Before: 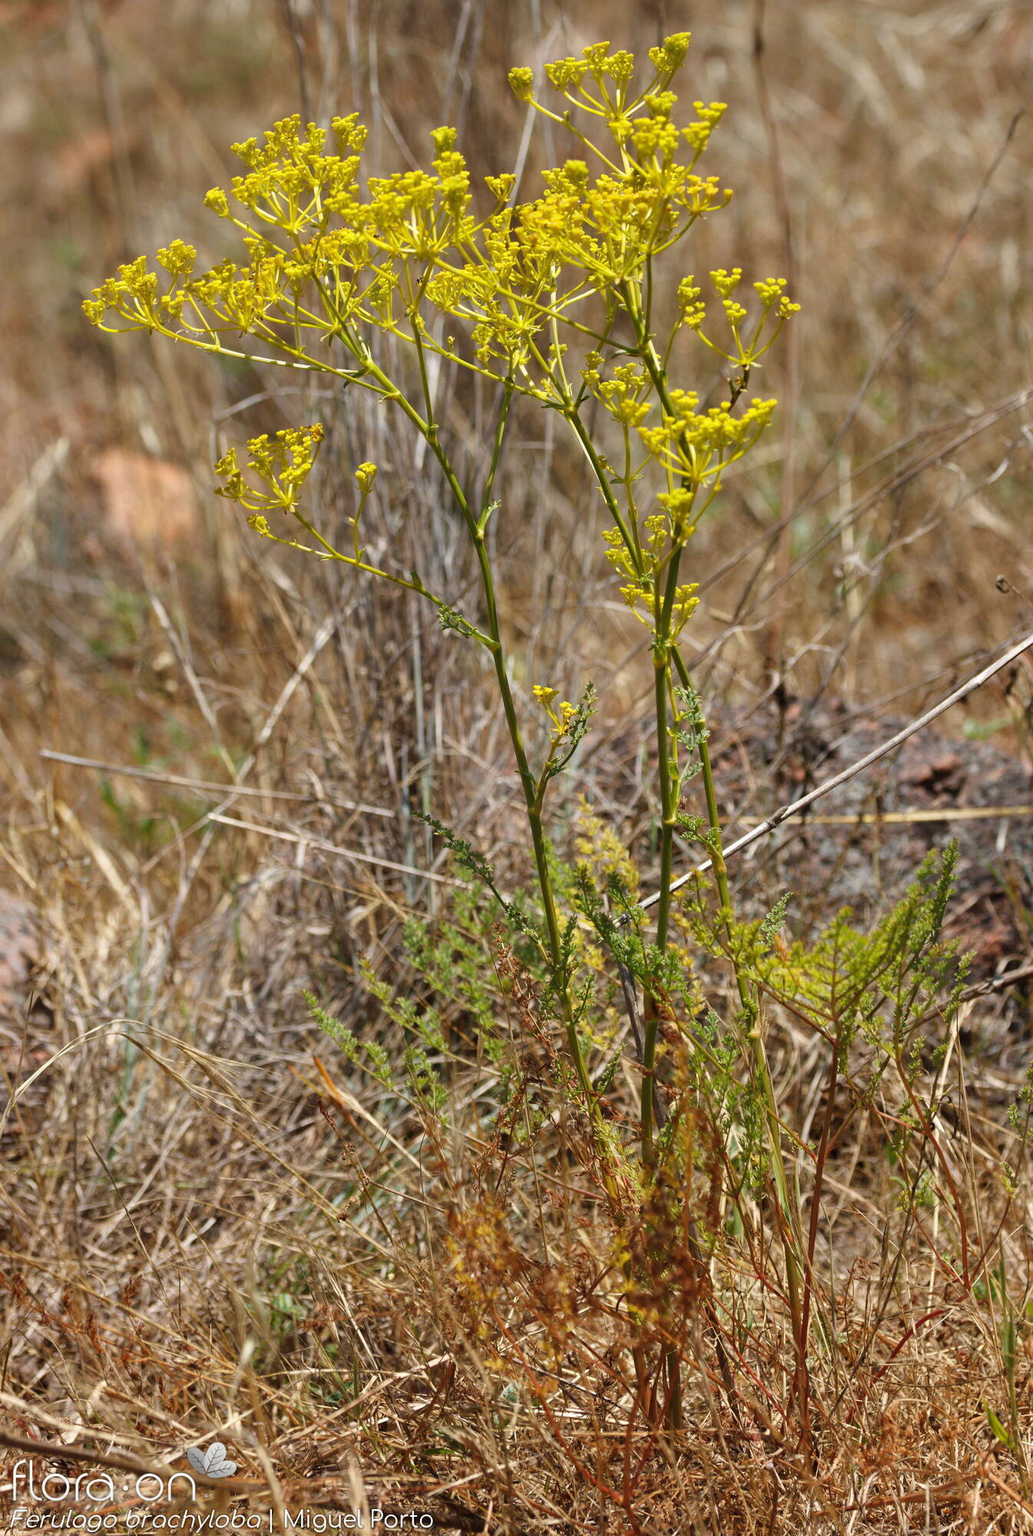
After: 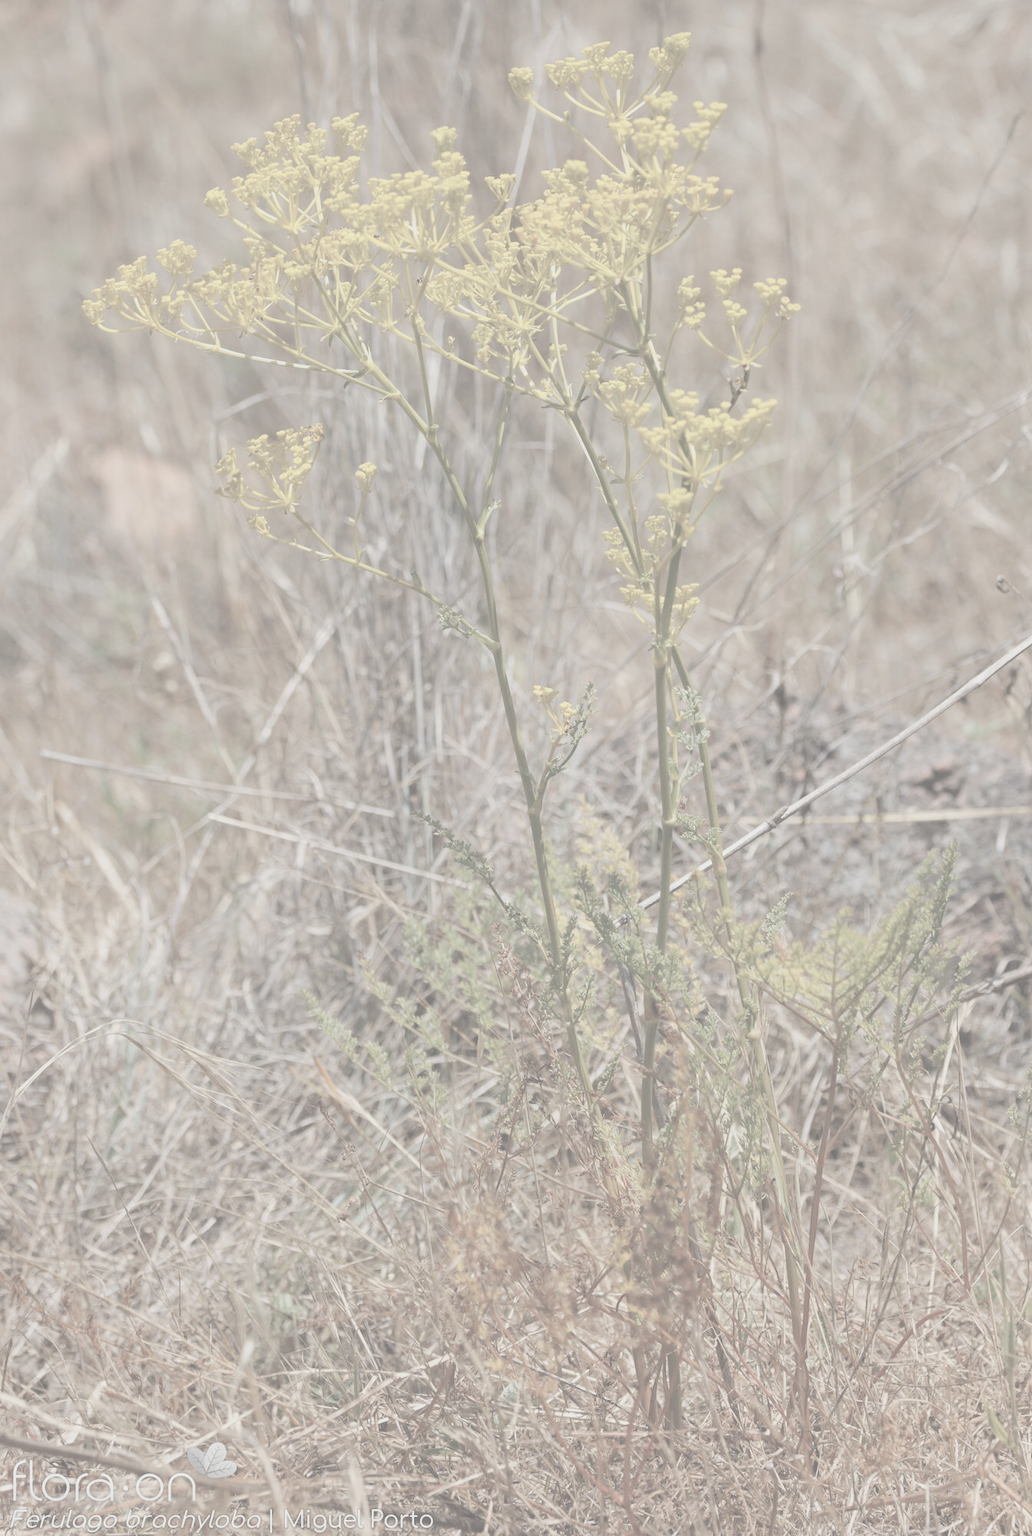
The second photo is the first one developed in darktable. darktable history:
contrast brightness saturation: contrast -0.333, brightness 0.732, saturation -0.778
